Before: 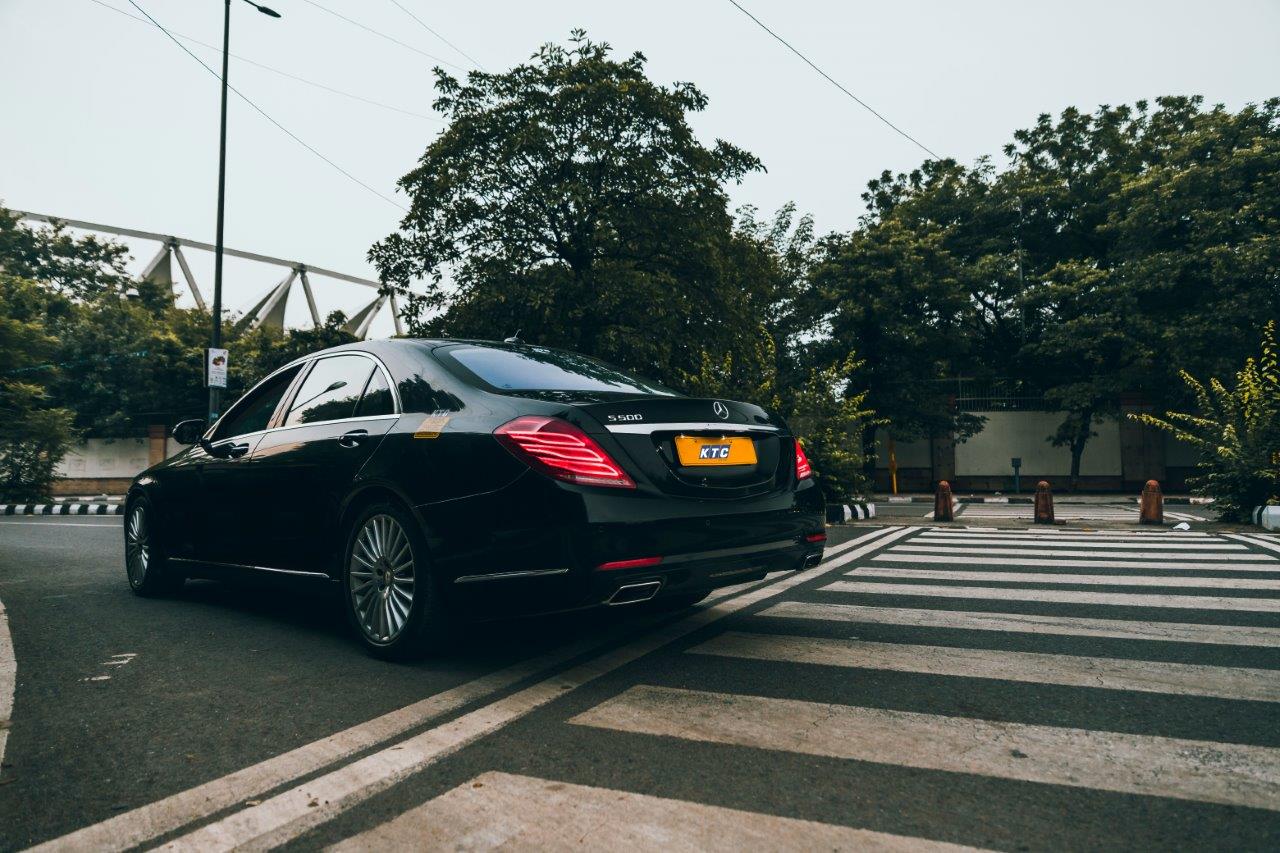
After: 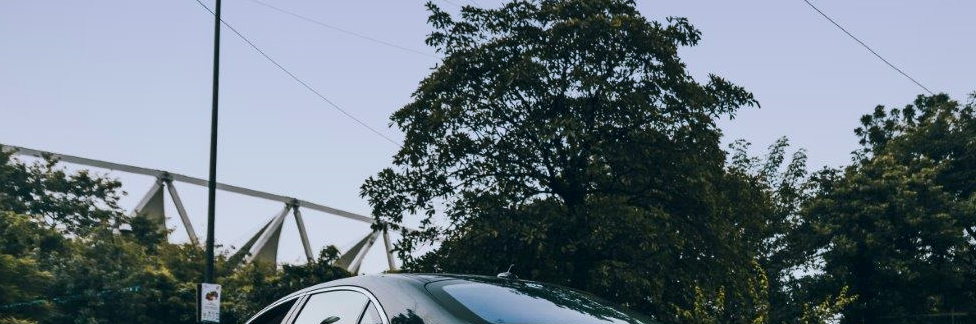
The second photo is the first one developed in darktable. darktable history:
graduated density: hue 238.83°, saturation 50%
exposure: compensate highlight preservation false
crop: left 0.579%, top 7.627%, right 23.167%, bottom 54.275%
